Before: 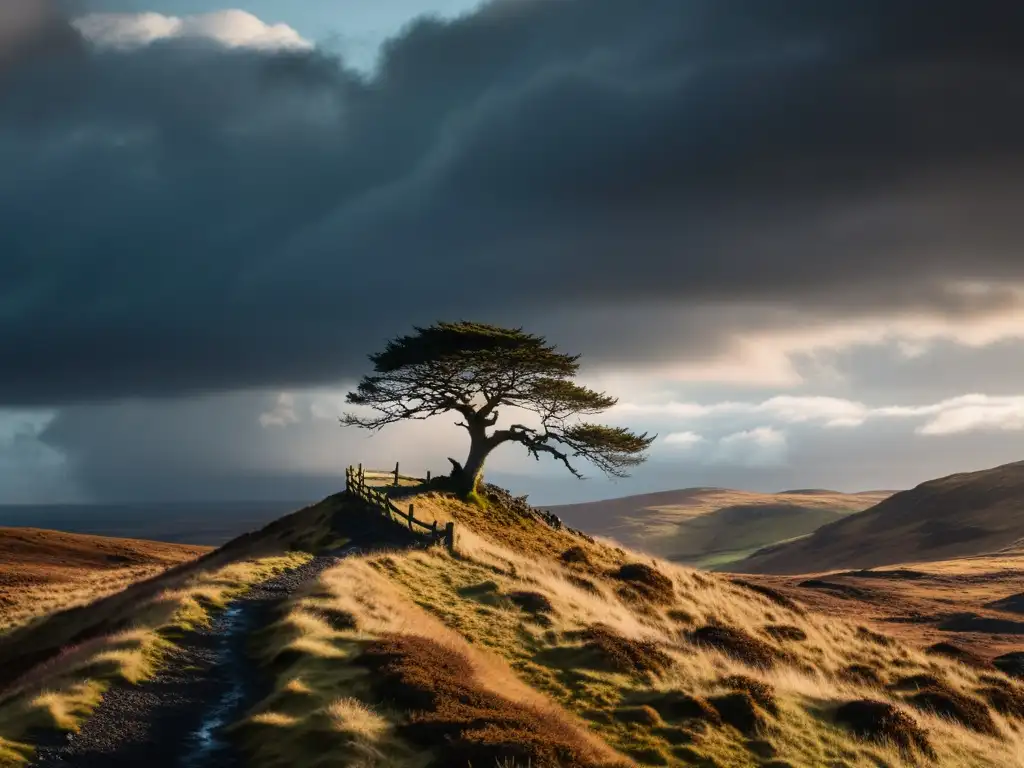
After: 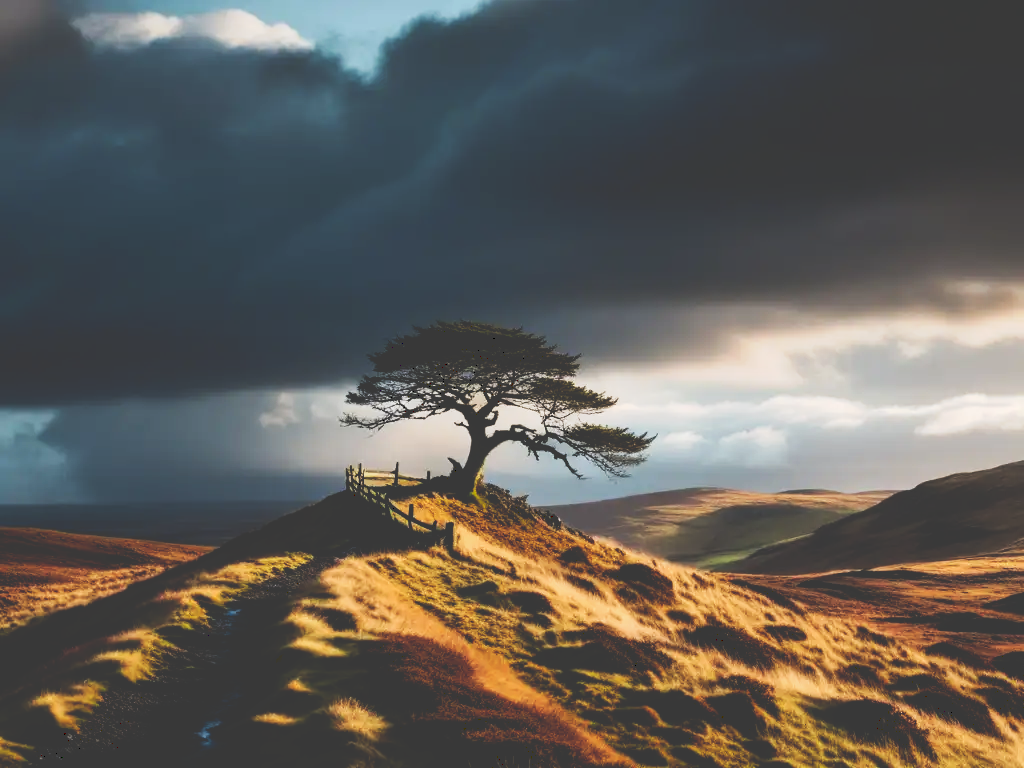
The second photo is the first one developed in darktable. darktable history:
tone curve: curves: ch0 [(0, 0) (0.003, 0.235) (0.011, 0.235) (0.025, 0.235) (0.044, 0.235) (0.069, 0.235) (0.1, 0.237) (0.136, 0.239) (0.177, 0.243) (0.224, 0.256) (0.277, 0.287) (0.335, 0.329) (0.399, 0.391) (0.468, 0.476) (0.543, 0.574) (0.623, 0.683) (0.709, 0.778) (0.801, 0.869) (0.898, 0.924) (1, 1)], preserve colors none
exposure: compensate highlight preservation false
